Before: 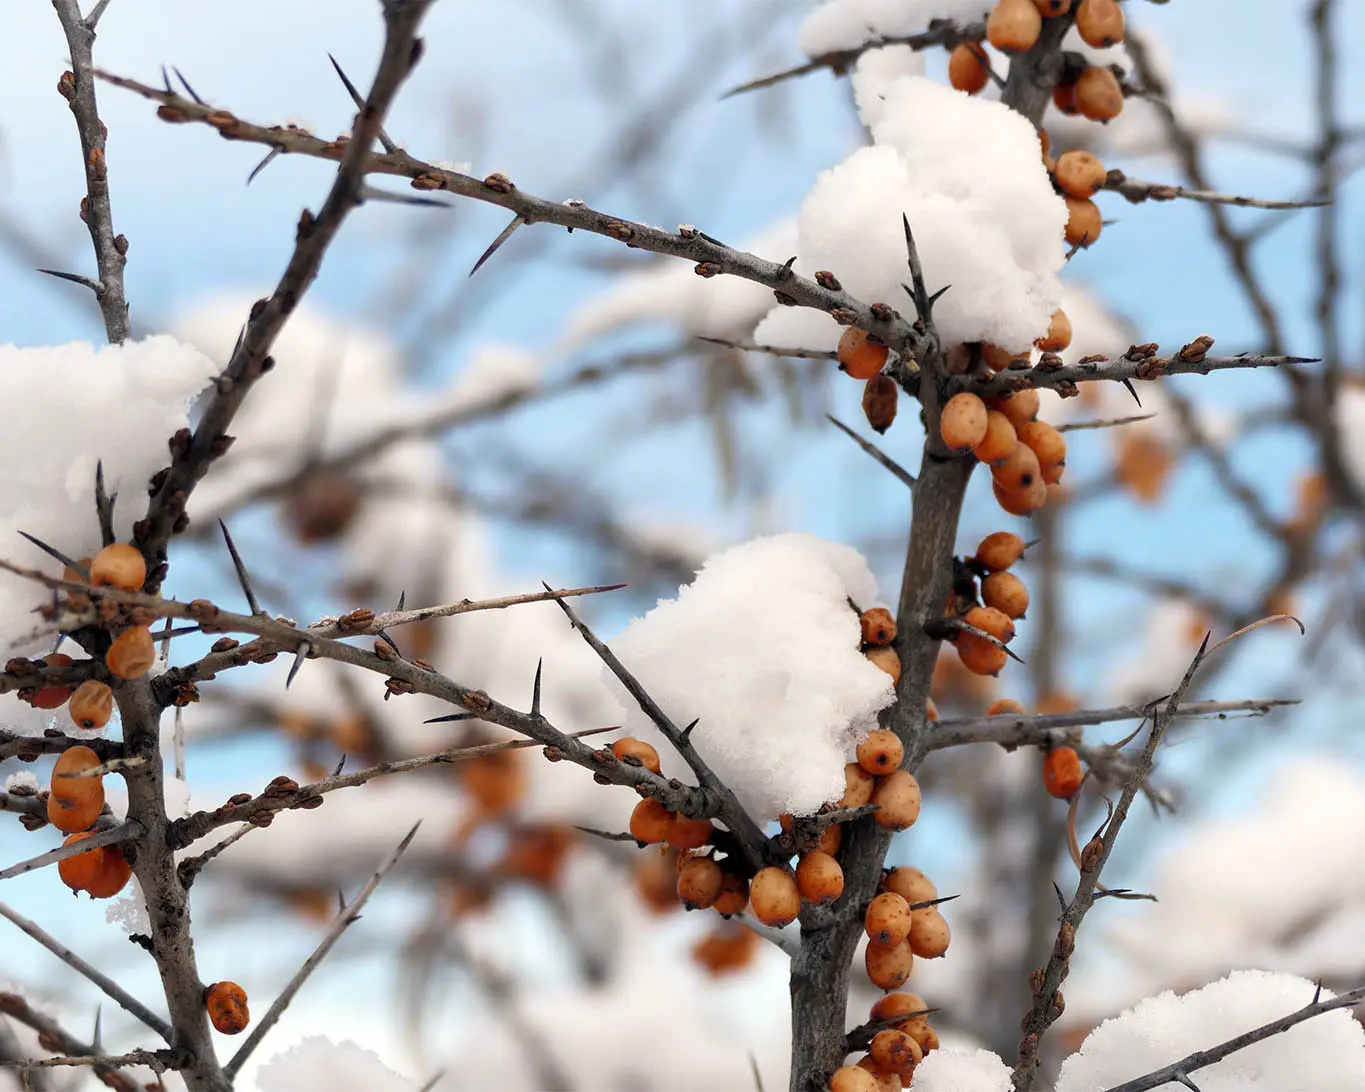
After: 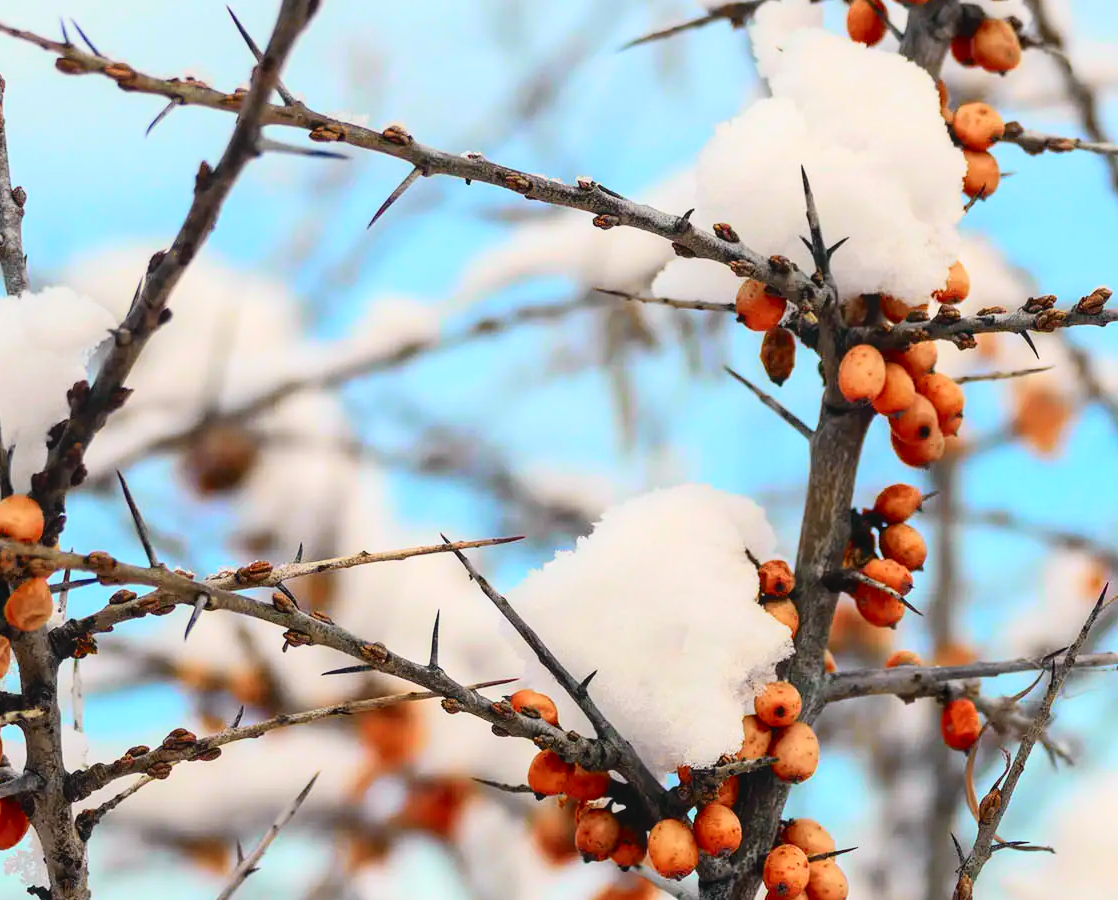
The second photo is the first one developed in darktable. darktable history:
crop and rotate: left 7.526%, top 4.479%, right 10.563%, bottom 13.072%
tone curve: curves: ch0 [(0, 0.003) (0.044, 0.032) (0.12, 0.089) (0.19, 0.175) (0.271, 0.294) (0.457, 0.546) (0.588, 0.71) (0.701, 0.815) (0.86, 0.922) (1, 0.982)]; ch1 [(0, 0) (0.247, 0.215) (0.433, 0.382) (0.466, 0.426) (0.493, 0.481) (0.501, 0.5) (0.517, 0.524) (0.557, 0.582) (0.598, 0.651) (0.671, 0.735) (0.796, 0.85) (1, 1)]; ch2 [(0, 0) (0.249, 0.216) (0.357, 0.317) (0.448, 0.432) (0.478, 0.492) (0.498, 0.499) (0.517, 0.53) (0.537, 0.57) (0.569, 0.623) (0.61, 0.663) (0.706, 0.75) (0.808, 0.809) (0.991, 0.968)], color space Lab, independent channels, preserve colors none
local contrast: detail 109%
